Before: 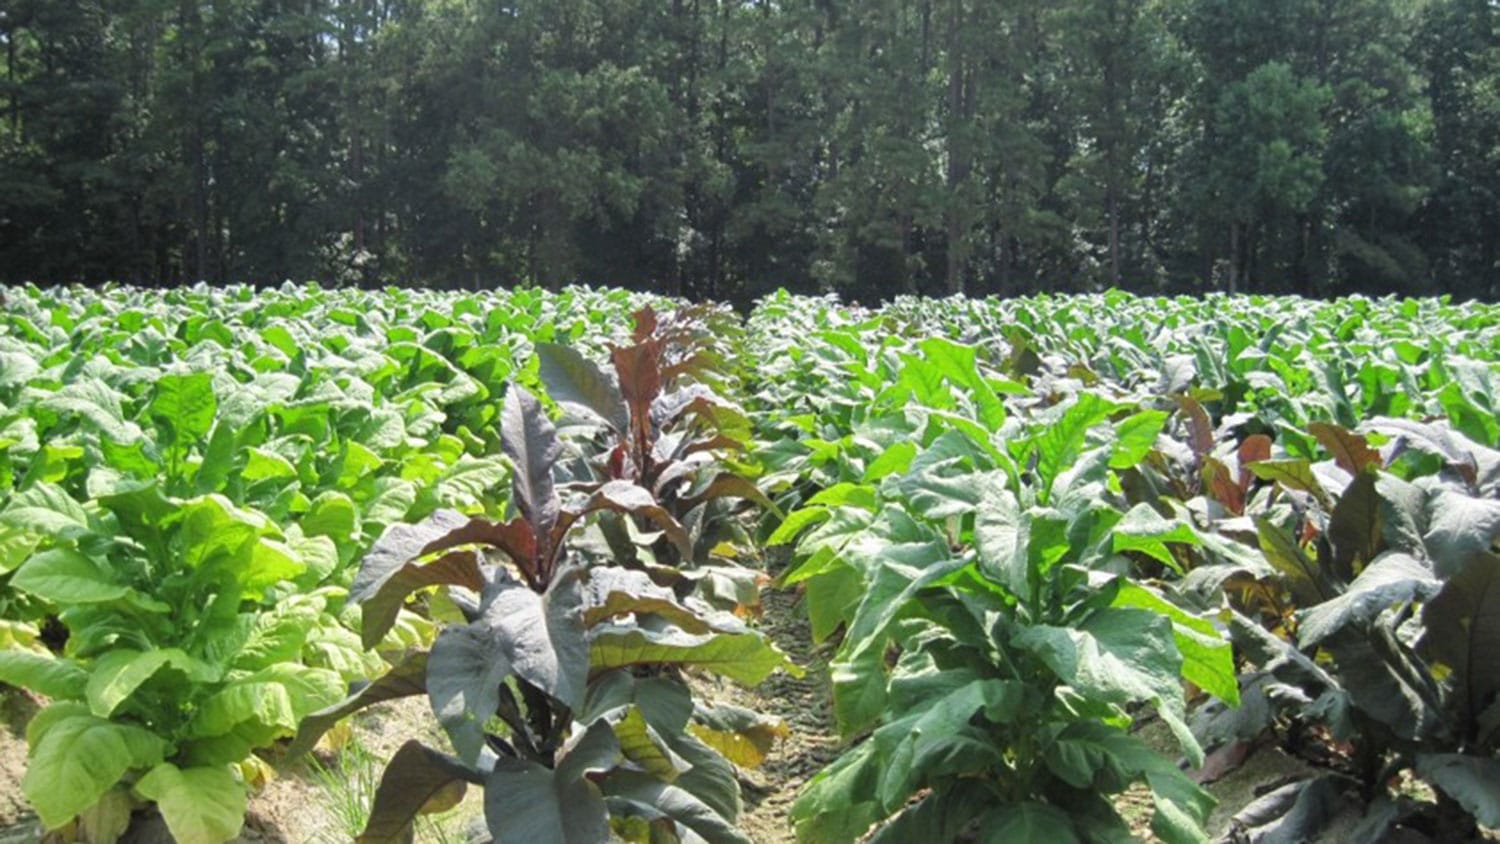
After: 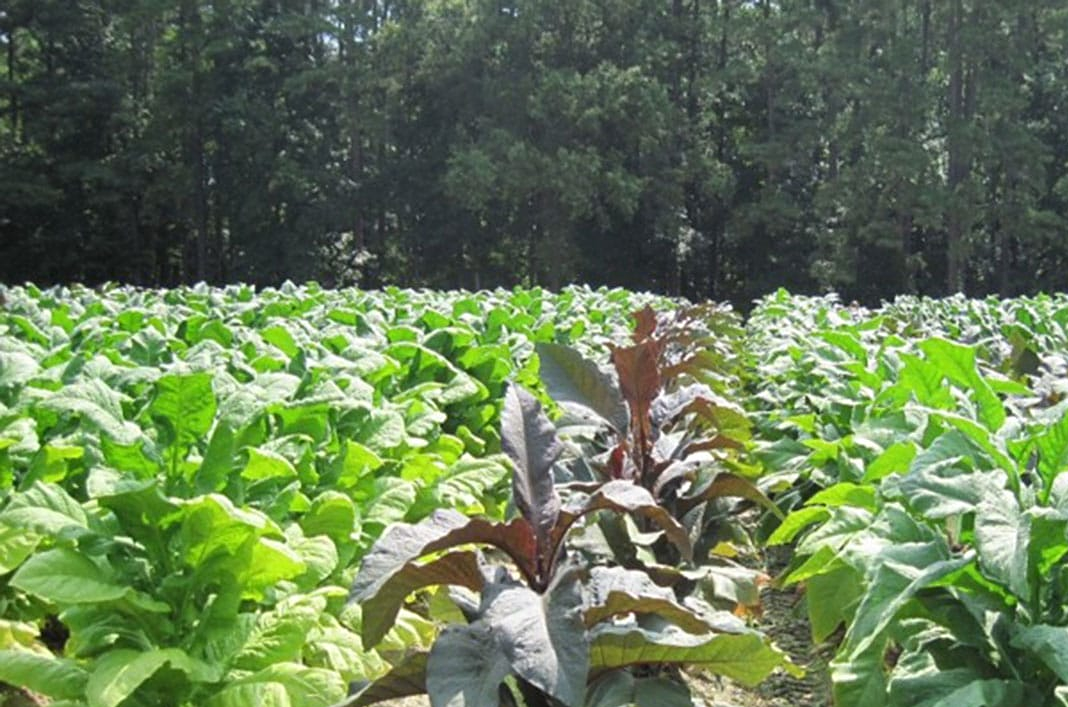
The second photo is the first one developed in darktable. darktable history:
sharpen: amount 0.2
crop: right 28.761%, bottom 16.138%
contrast brightness saturation: contrast 0.047
levels: mode automatic, levels [0.514, 0.759, 1]
